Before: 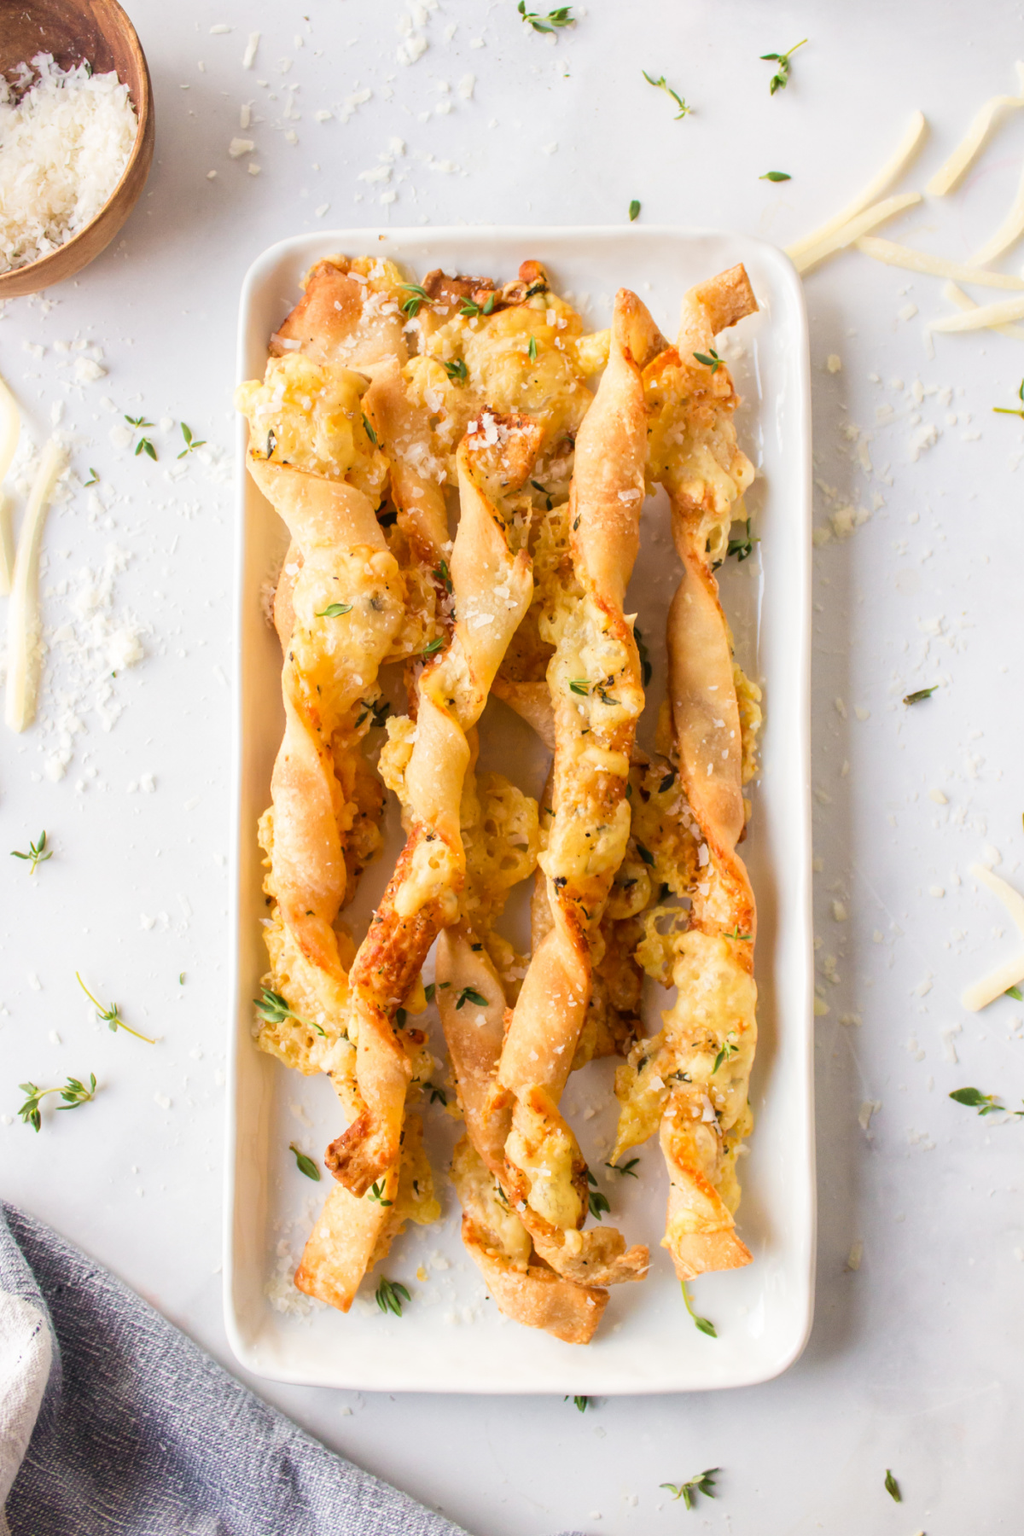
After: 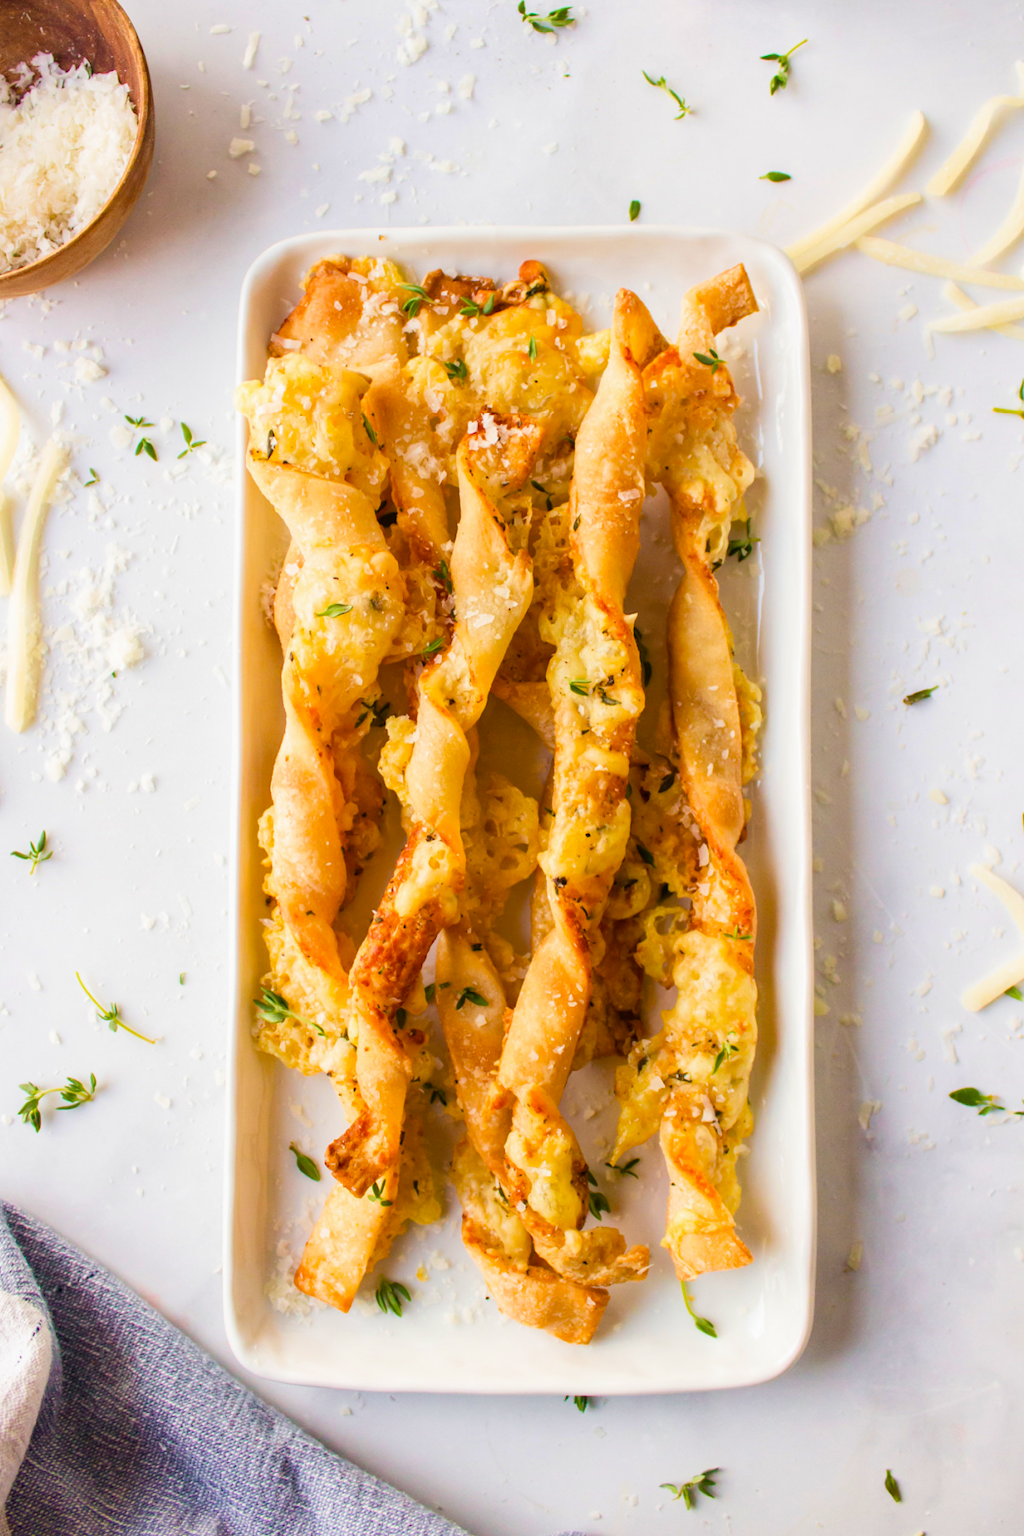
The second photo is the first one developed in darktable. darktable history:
haze removal: compatibility mode true, adaptive false
velvia: on, module defaults
color balance rgb: linear chroma grading › shadows -8%, linear chroma grading › global chroma 10%, perceptual saturation grading › global saturation 2%, perceptual saturation grading › highlights -2%, perceptual saturation grading › mid-tones 4%, perceptual saturation grading › shadows 8%, perceptual brilliance grading › global brilliance 2%, perceptual brilliance grading › highlights -4%, global vibrance 16%, saturation formula JzAzBz (2021)
